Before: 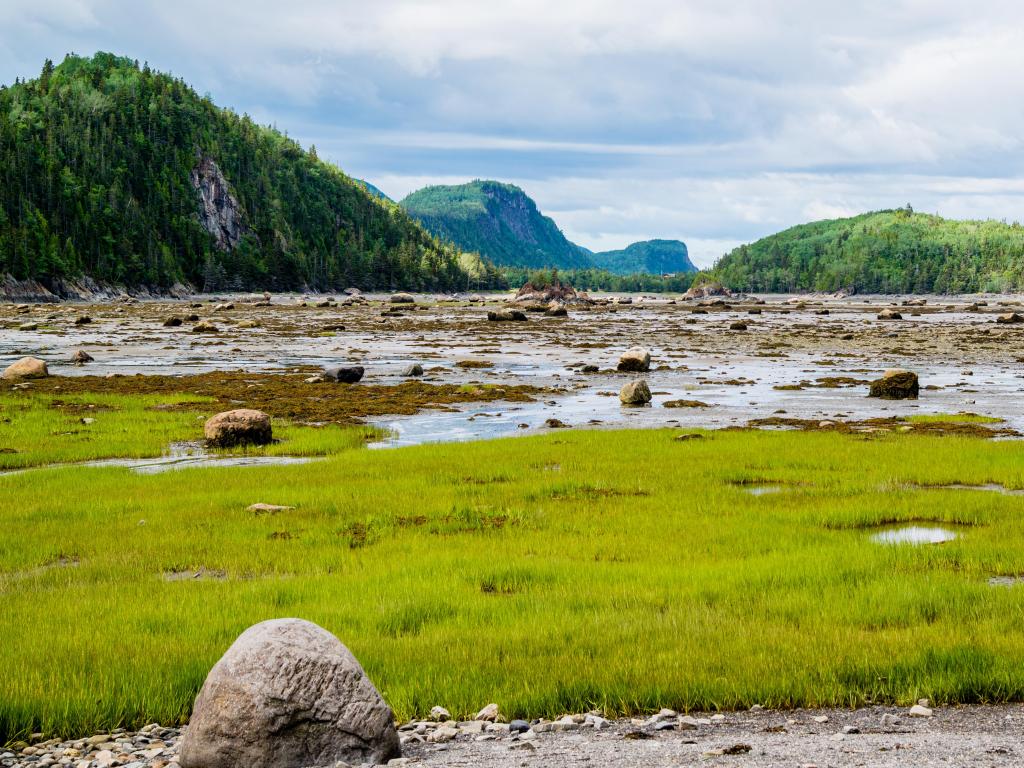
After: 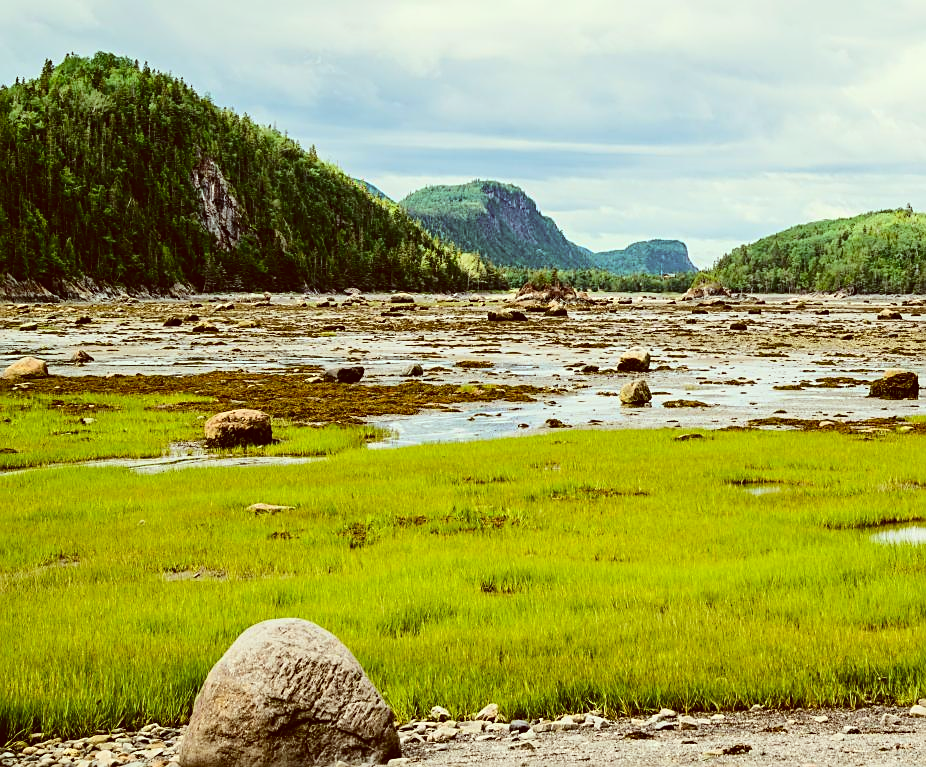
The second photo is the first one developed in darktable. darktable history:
crop: right 9.504%, bottom 0.045%
color correction: highlights a* -6.26, highlights b* 9.34, shadows a* 10.74, shadows b* 23.66
tone curve: curves: ch0 [(0, 0) (0.003, 0.031) (0.011, 0.033) (0.025, 0.036) (0.044, 0.045) (0.069, 0.06) (0.1, 0.079) (0.136, 0.109) (0.177, 0.15) (0.224, 0.192) (0.277, 0.262) (0.335, 0.347) (0.399, 0.433) (0.468, 0.528) (0.543, 0.624) (0.623, 0.705) (0.709, 0.788) (0.801, 0.865) (0.898, 0.933) (1, 1)], color space Lab, independent channels, preserve colors none
sharpen: on, module defaults
